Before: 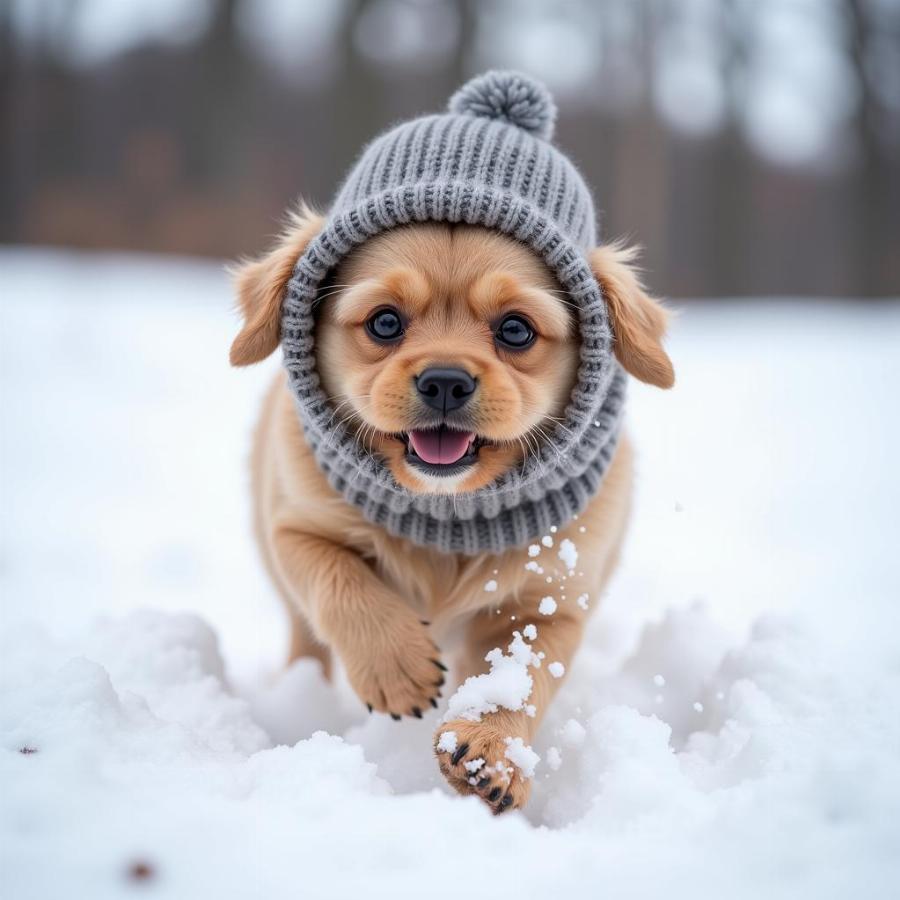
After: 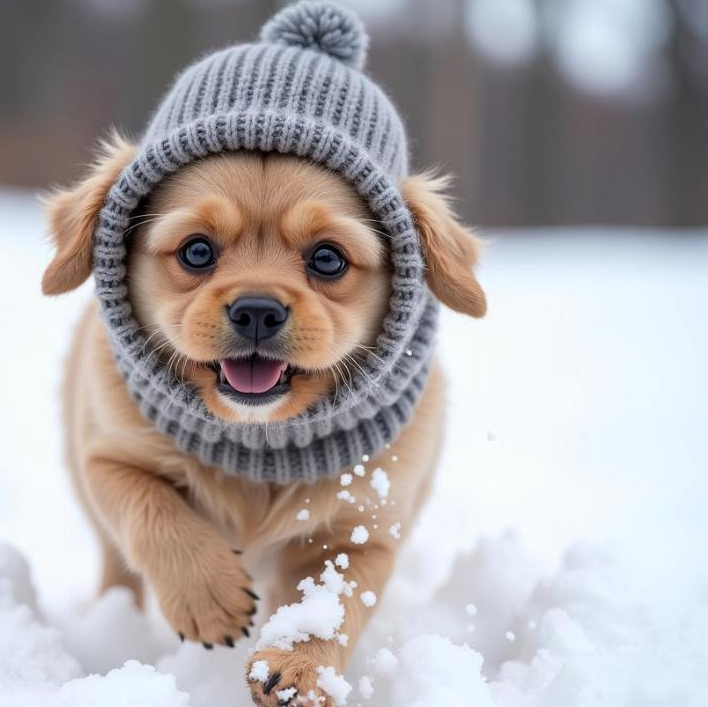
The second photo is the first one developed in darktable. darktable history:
color zones: curves: ch0 [(0.068, 0.464) (0.25, 0.5) (0.48, 0.508) (0.75, 0.536) (0.886, 0.476) (0.967, 0.456)]; ch1 [(0.066, 0.456) (0.25, 0.5) (0.616, 0.508) (0.746, 0.56) (0.934, 0.444)], mix 26.22%
crop and rotate: left 20.903%, top 7.956%, right 0.399%, bottom 13.383%
